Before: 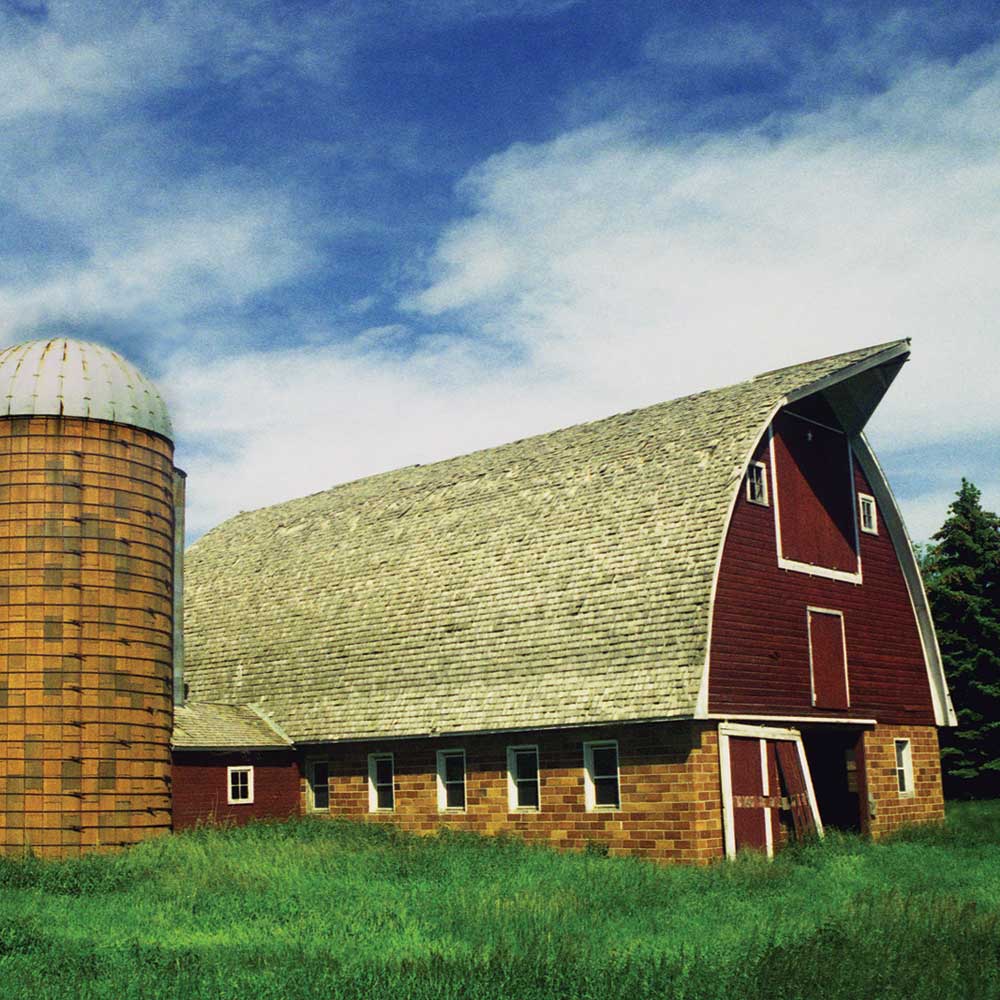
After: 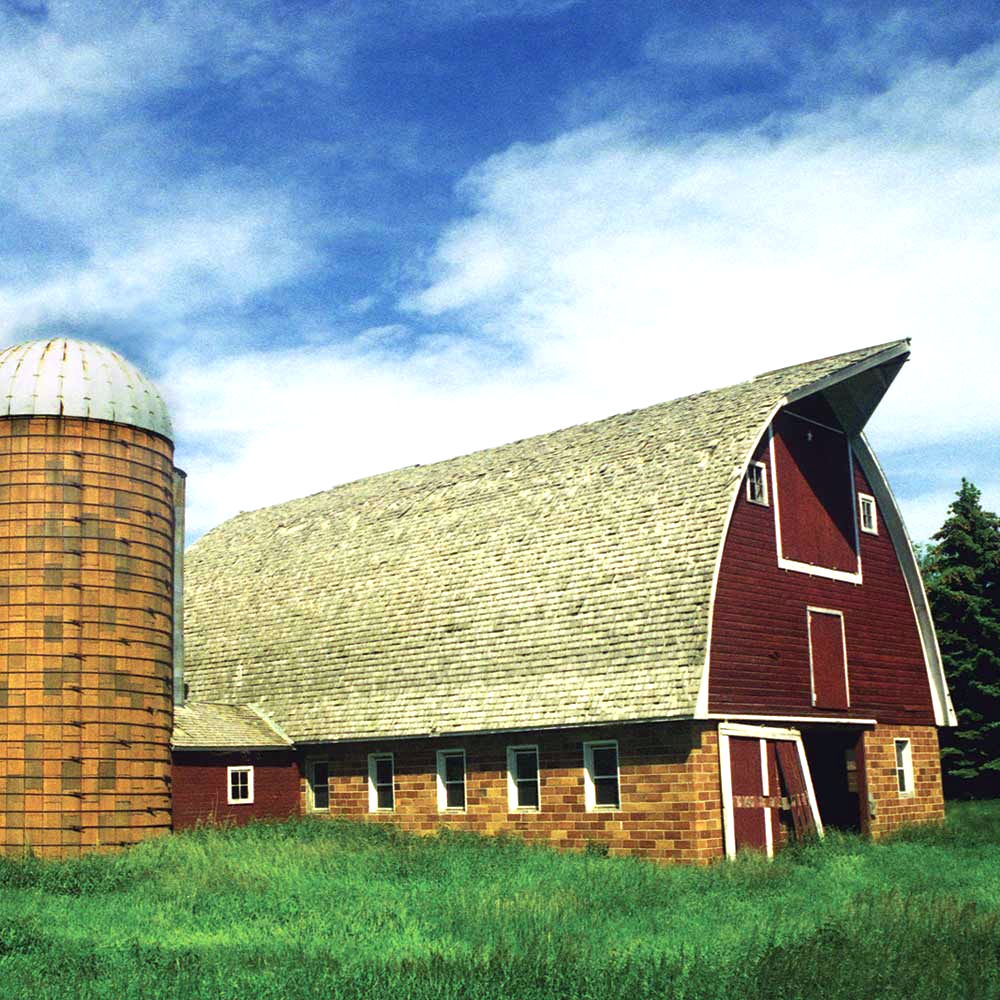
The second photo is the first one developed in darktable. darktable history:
exposure: exposure 0.569 EV, compensate highlight preservation false
color correction: highlights a* -0.12, highlights b* -5.54, shadows a* -0.123, shadows b* -0.131
